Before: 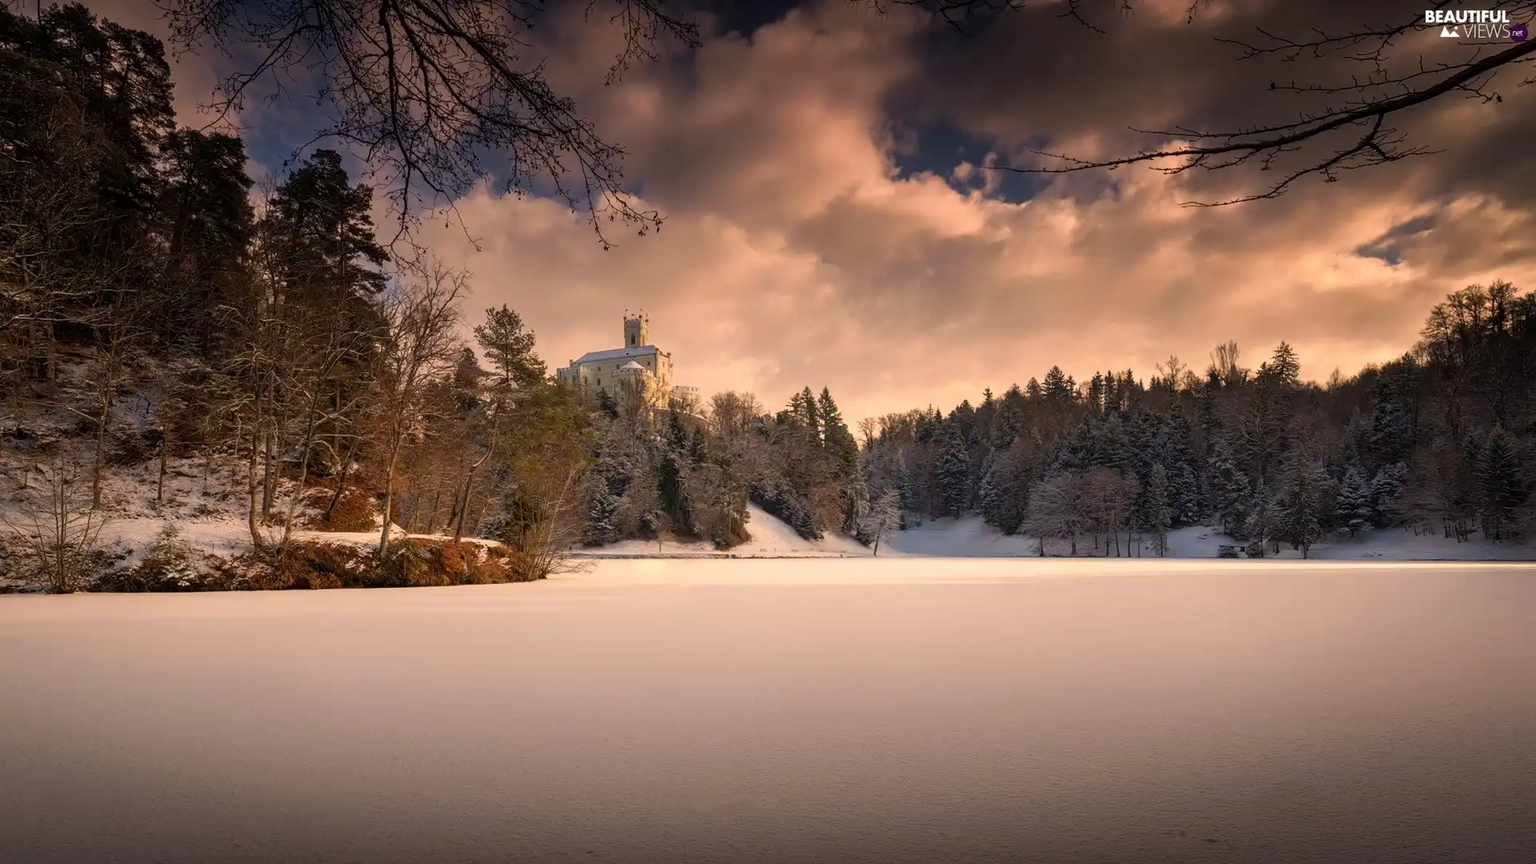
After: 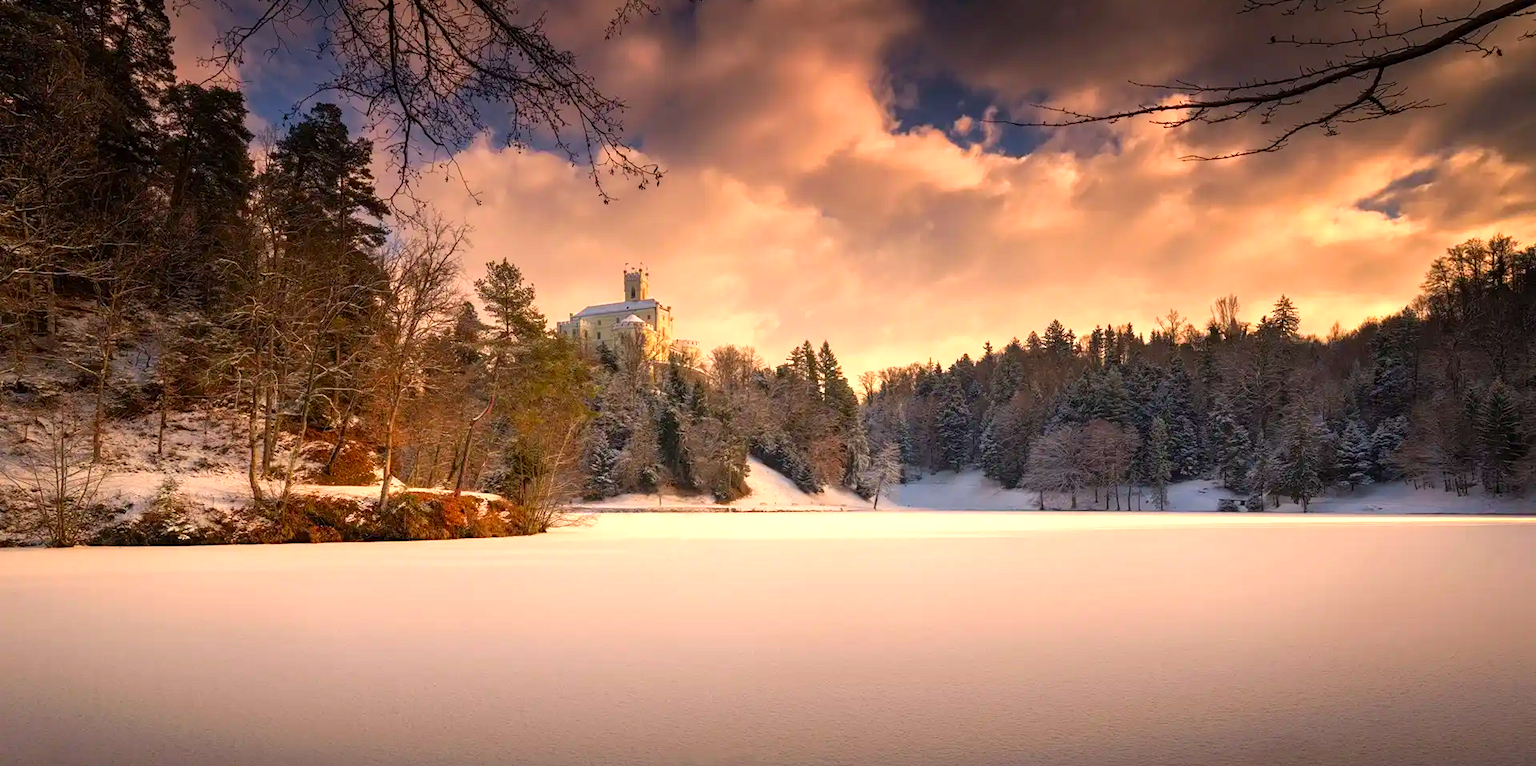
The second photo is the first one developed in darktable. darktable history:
exposure: exposure 0.606 EV, compensate highlight preservation false
color correction: highlights b* -0.031, saturation 1.33
crop and rotate: top 5.459%, bottom 5.837%
